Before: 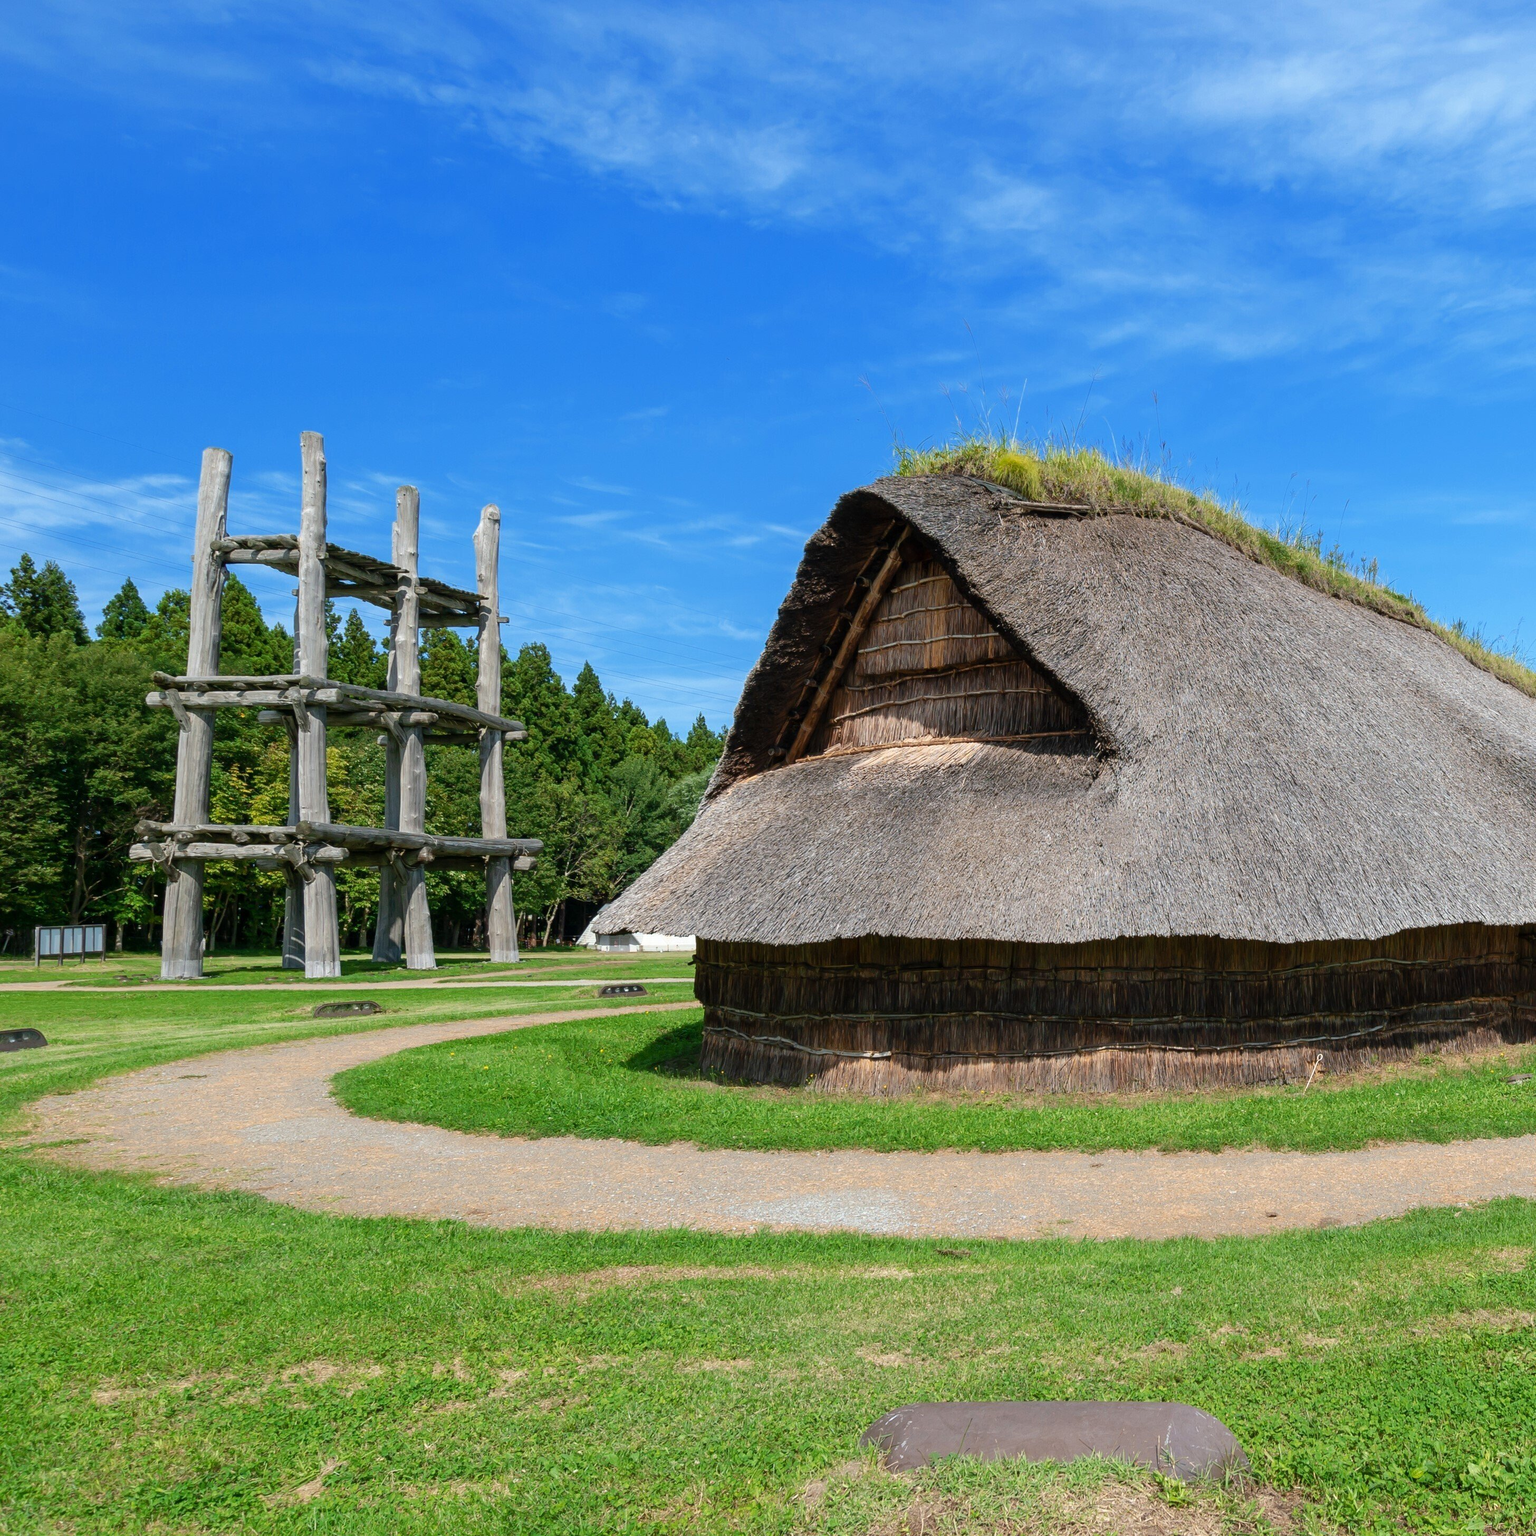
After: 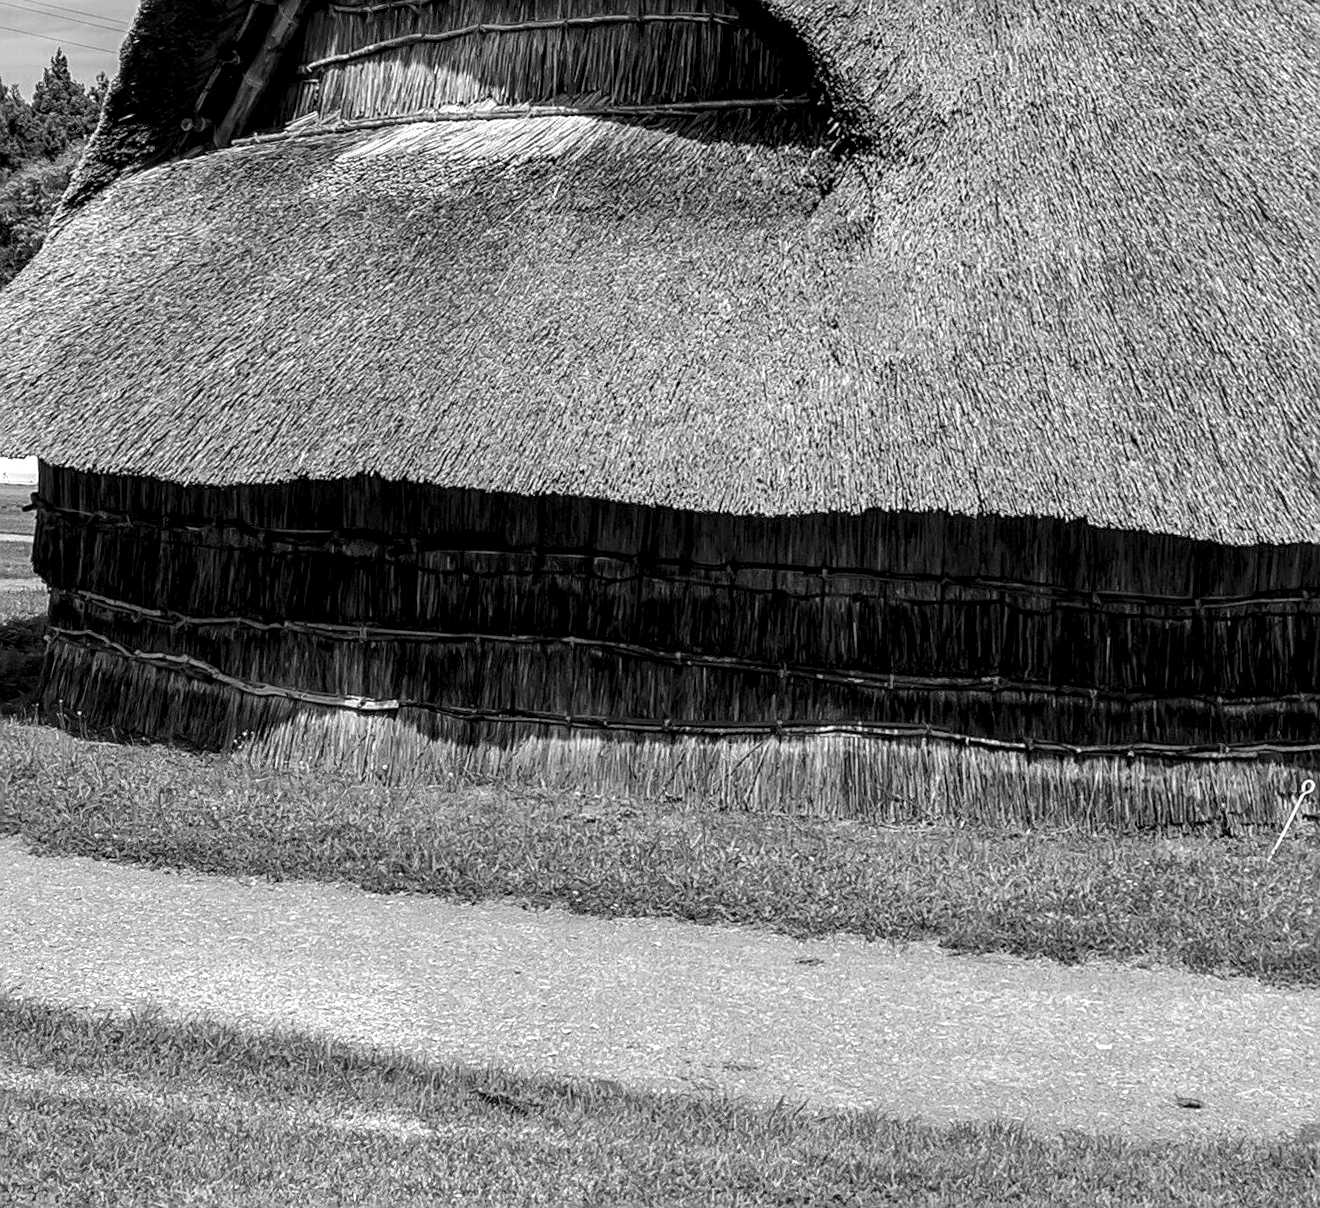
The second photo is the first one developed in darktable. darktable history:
local contrast: highlights 60%, shadows 60%, detail 160%
crop: left 35.976%, top 45.819%, right 18.162%, bottom 5.807%
color zones: curves: ch0 [(0, 0.6) (0.129, 0.508) (0.193, 0.483) (0.429, 0.5) (0.571, 0.5) (0.714, 0.5) (0.857, 0.5) (1, 0.6)]; ch1 [(0, 0.481) (0.112, 0.245) (0.213, 0.223) (0.429, 0.233) (0.571, 0.231) (0.683, 0.242) (0.857, 0.296) (1, 0.481)]
exposure: exposure -0.04 EV, compensate highlight preservation false
monochrome: on, module defaults
color correction: highlights a* -2.73, highlights b* -2.09, shadows a* 2.41, shadows b* 2.73
rotate and perspective: rotation 1.69°, lens shift (vertical) -0.023, lens shift (horizontal) -0.291, crop left 0.025, crop right 0.988, crop top 0.092, crop bottom 0.842
sharpen: on, module defaults
